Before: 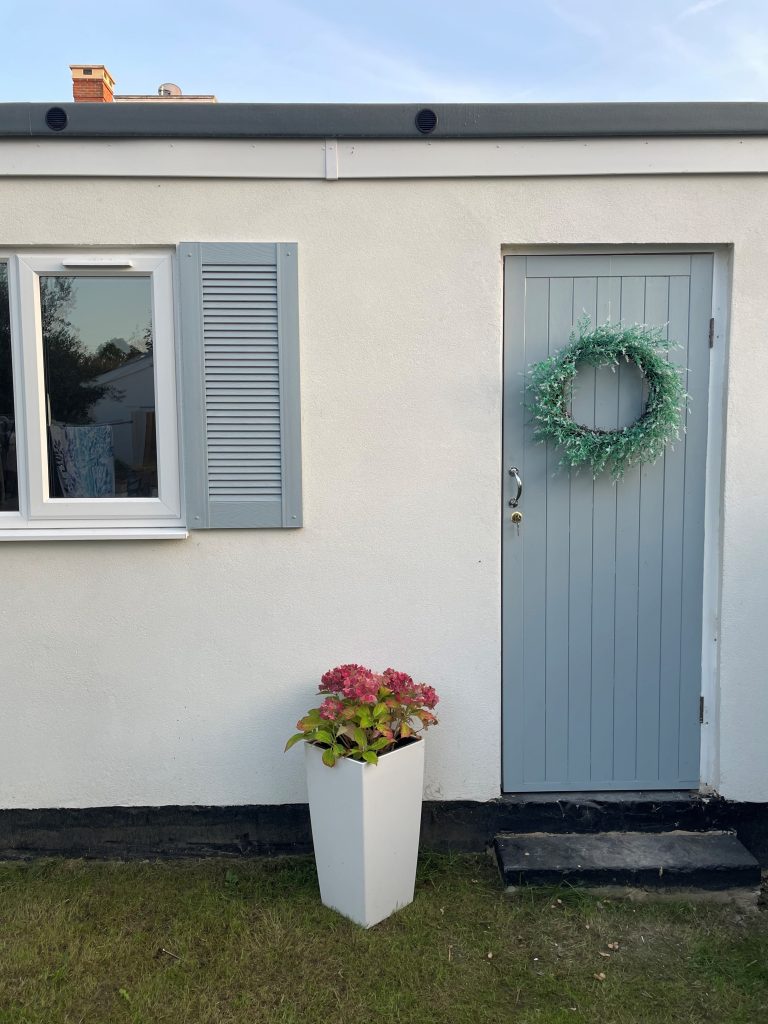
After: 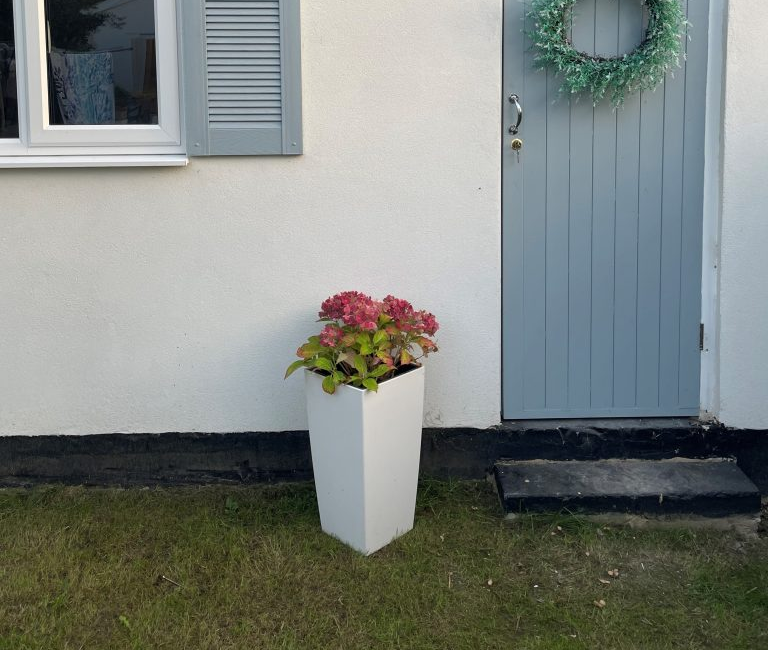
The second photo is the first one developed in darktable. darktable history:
crop and rotate: top 36.473%
